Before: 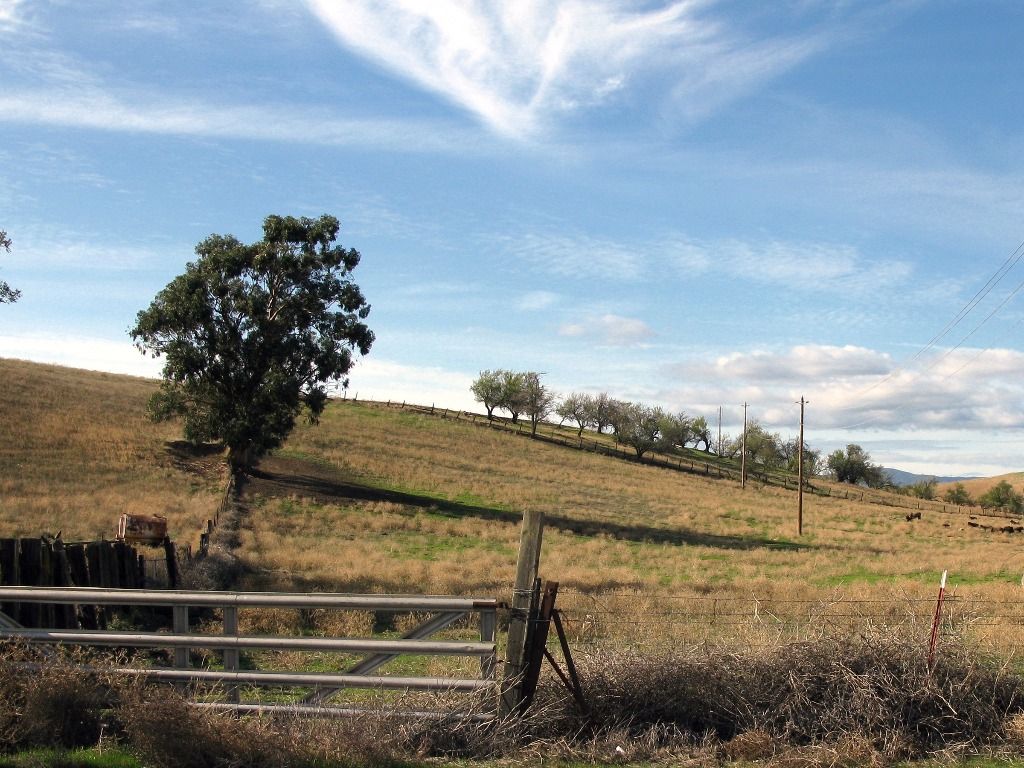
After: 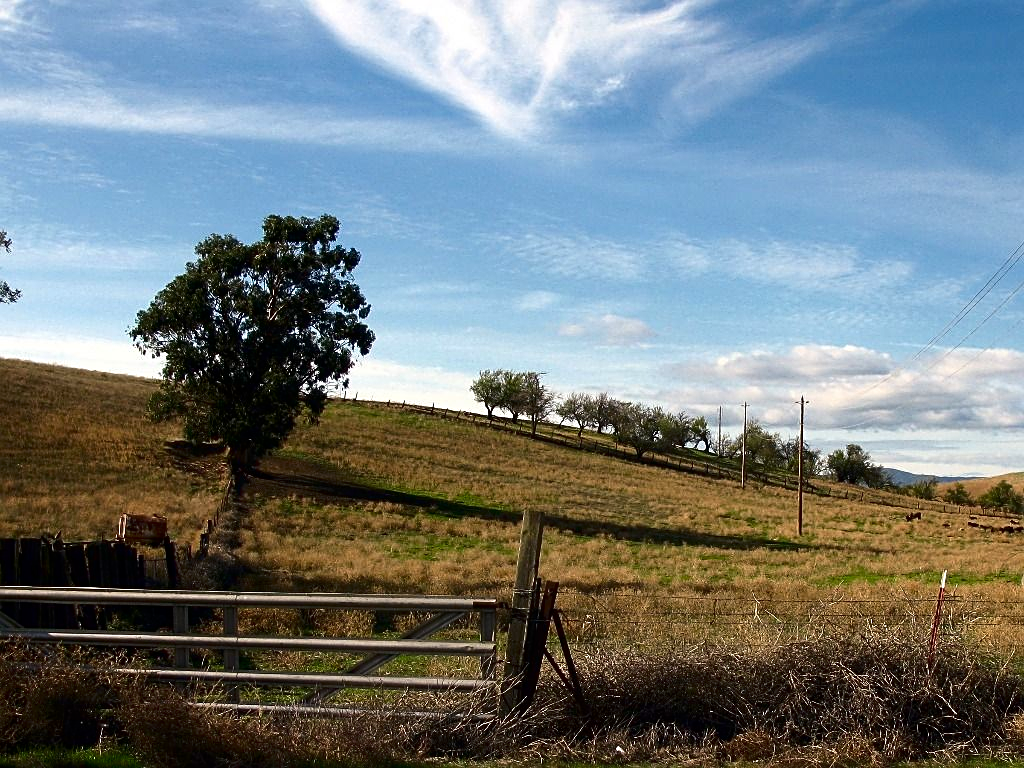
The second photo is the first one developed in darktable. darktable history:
sharpen: on, module defaults
contrast brightness saturation: contrast 0.129, brightness -0.23, saturation 0.145
